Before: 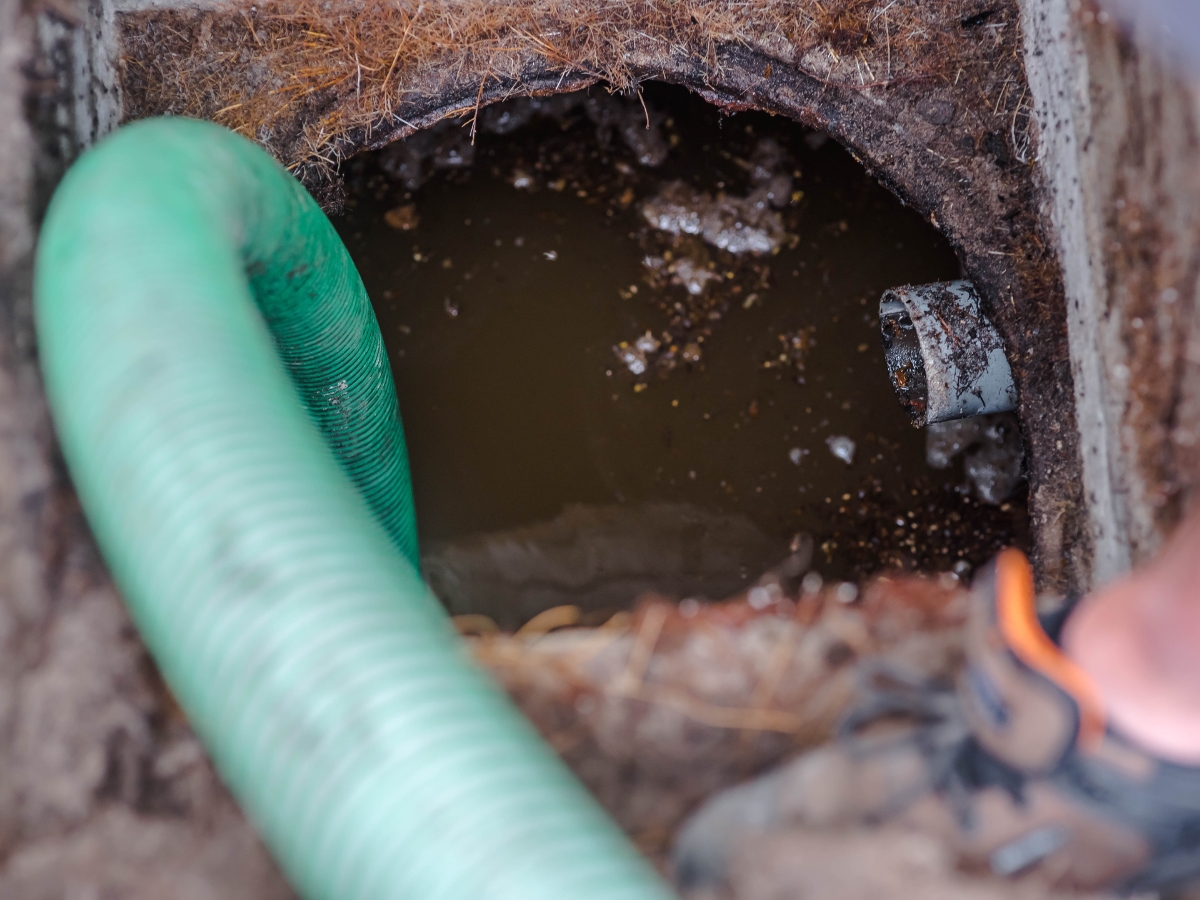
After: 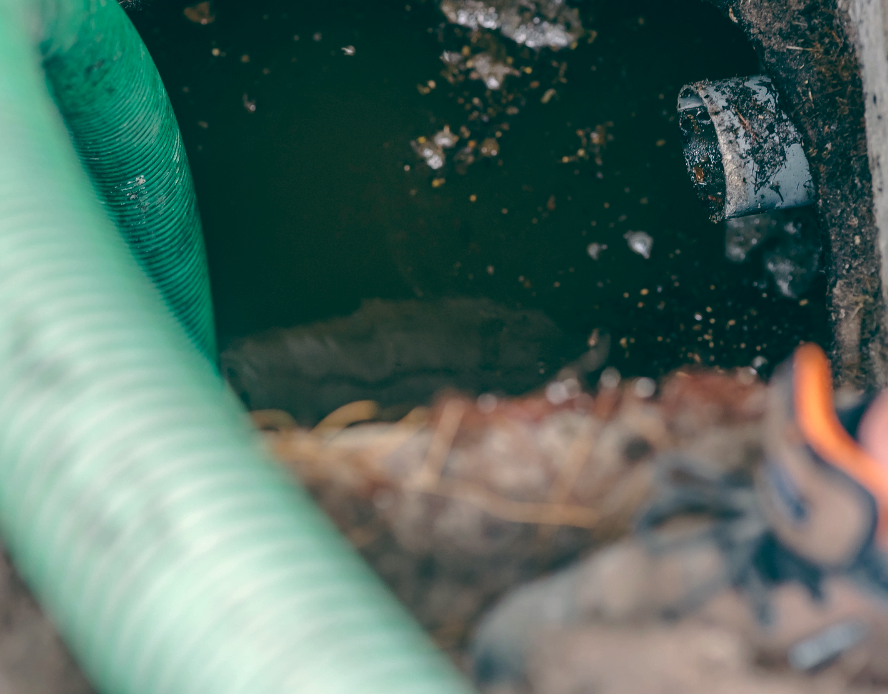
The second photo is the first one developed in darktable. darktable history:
crop: left 16.871%, top 22.857%, right 9.116%
color balance: lift [1.005, 0.99, 1.007, 1.01], gamma [1, 0.979, 1.011, 1.021], gain [0.923, 1.098, 1.025, 0.902], input saturation 90.45%, contrast 7.73%, output saturation 105.91%
